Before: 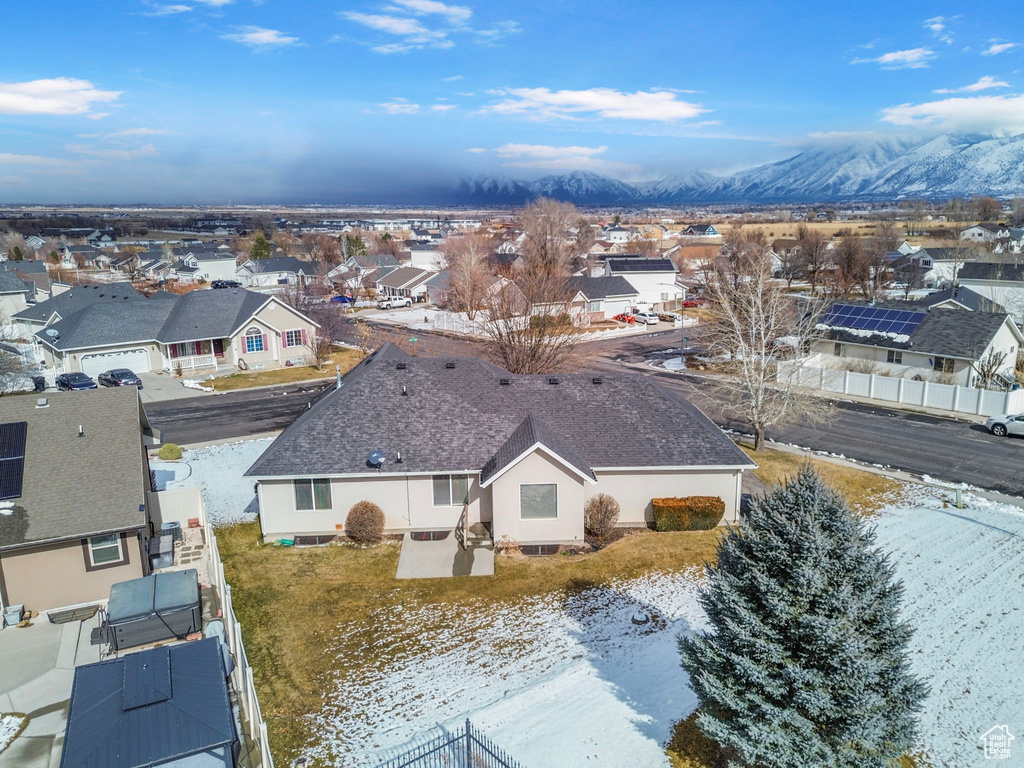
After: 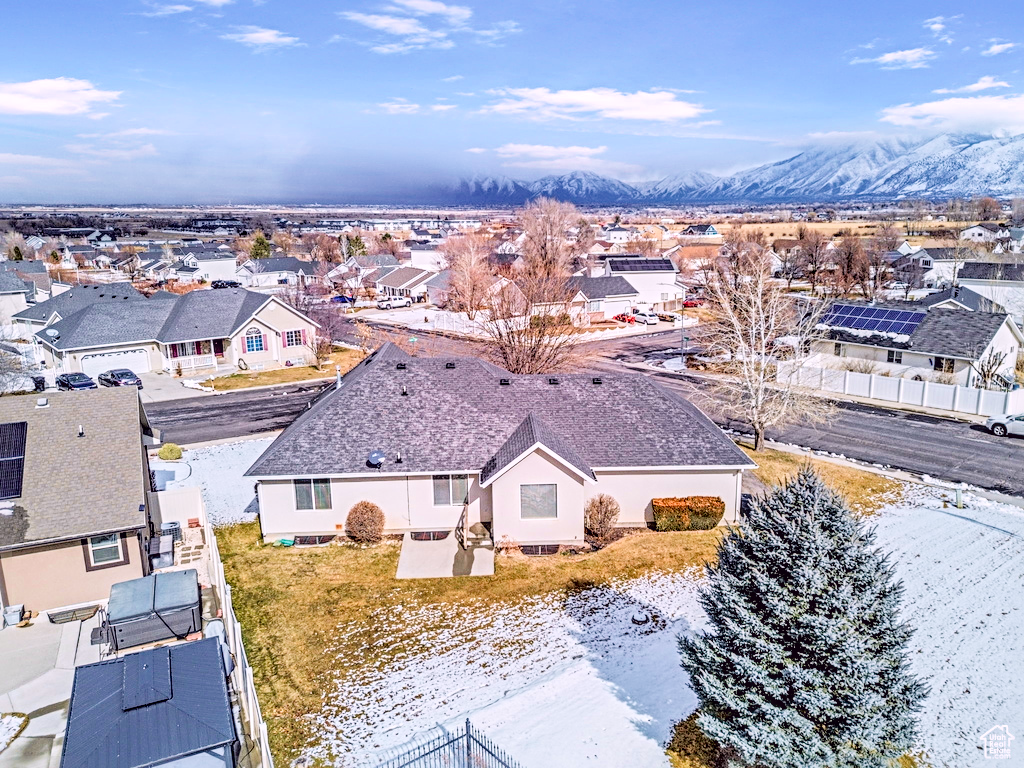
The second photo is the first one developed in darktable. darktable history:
filmic rgb: black relative exposure -7.65 EV, white relative exposure 4.56 EV, hardness 3.61, iterations of high-quality reconstruction 0
local contrast: detail 130%
tone curve: curves: ch0 [(0, 0) (0.126, 0.061) (0.362, 0.382) (0.498, 0.498) (0.706, 0.712) (1, 1)]; ch1 [(0, 0) (0.5, 0.522) (0.55, 0.586) (1, 1)]; ch2 [(0, 0) (0.44, 0.424) (0.5, 0.482) (0.537, 0.538) (1, 1)], color space Lab, independent channels, preserve colors none
sharpen: radius 4.908
exposure: black level correction 0.001, exposure 1.044 EV, compensate highlight preservation false
